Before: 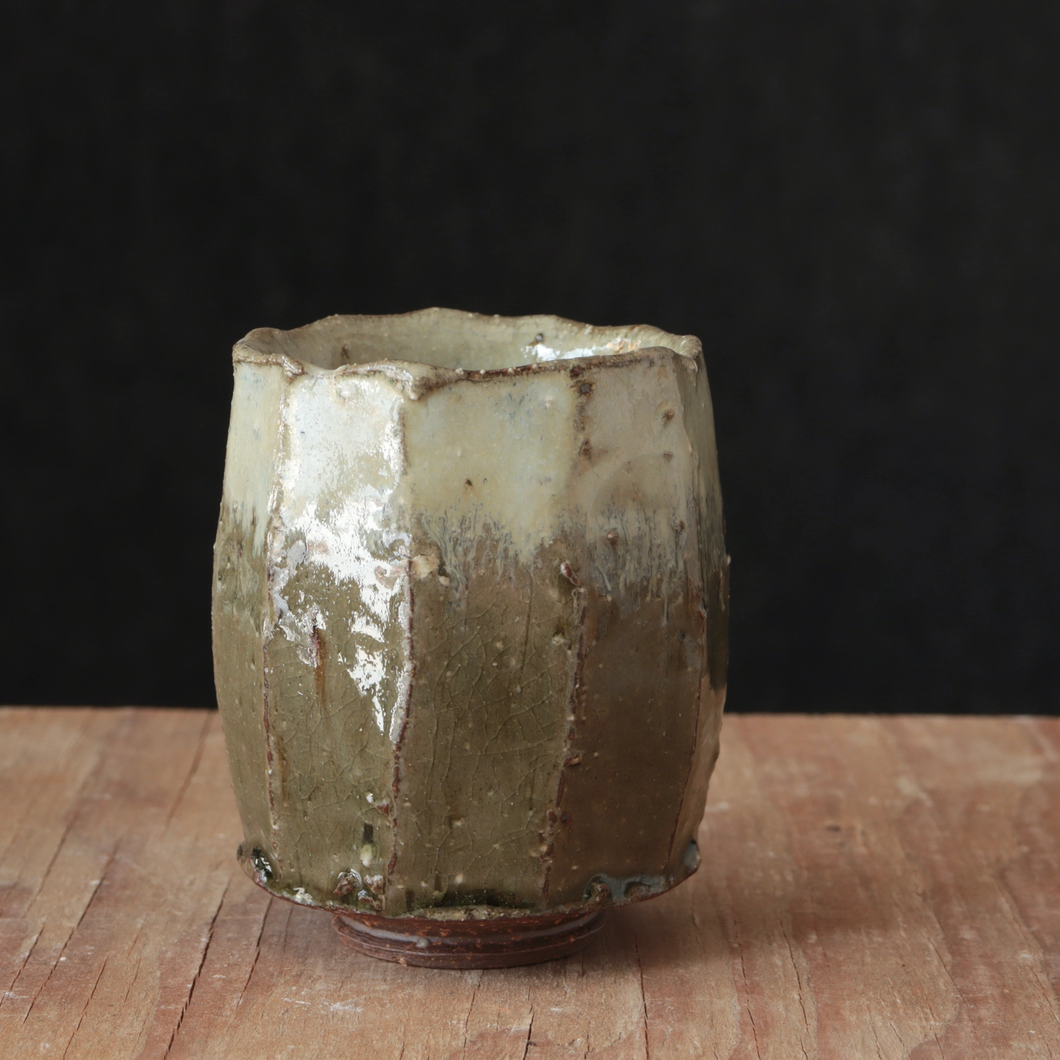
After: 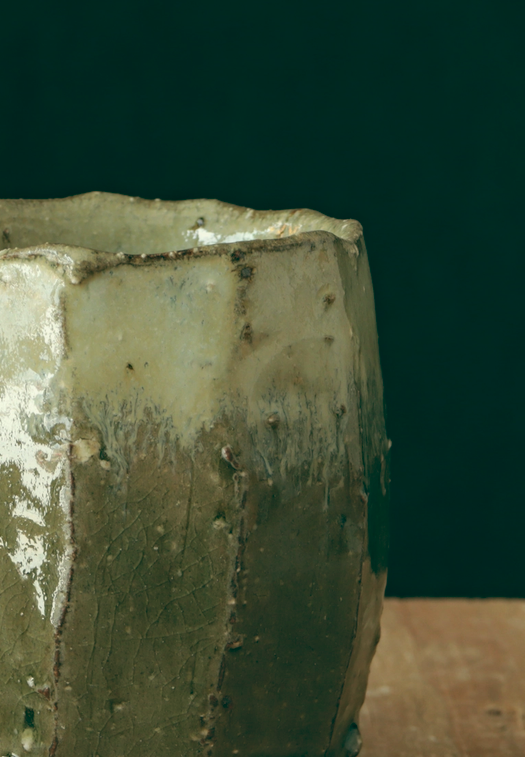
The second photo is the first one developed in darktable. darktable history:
haze removal: compatibility mode true, adaptive false
crop: left 32.075%, top 10.976%, right 18.355%, bottom 17.596%
color balance: lift [1.005, 0.99, 1.007, 1.01], gamma [1, 1.034, 1.032, 0.966], gain [0.873, 1.055, 1.067, 0.933]
